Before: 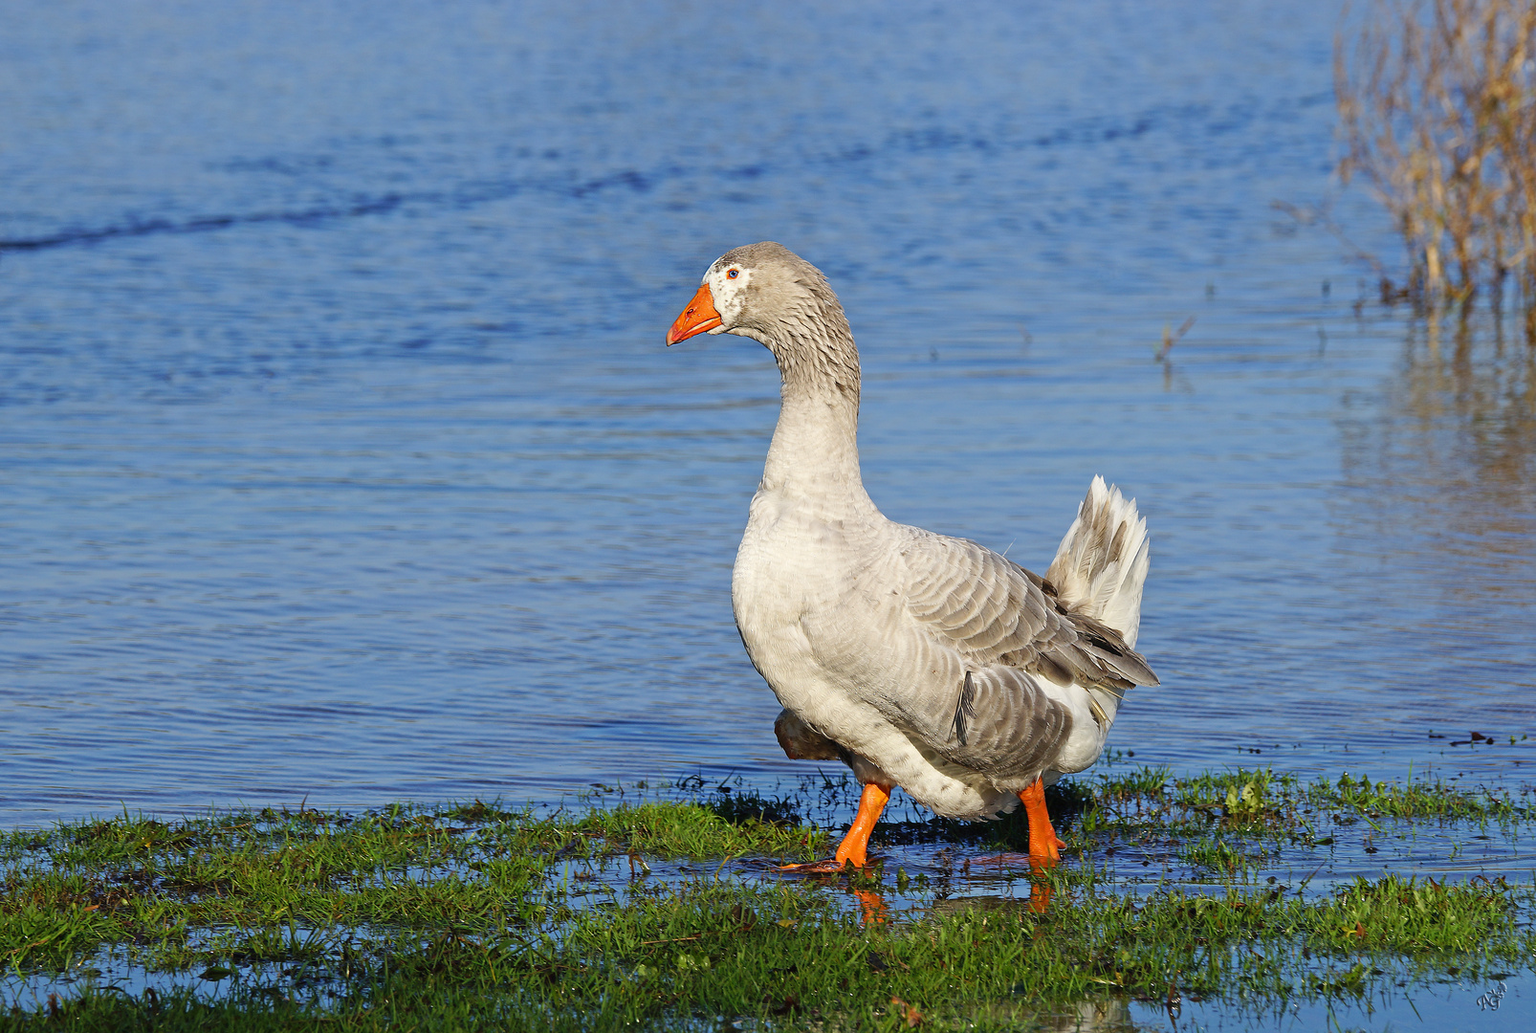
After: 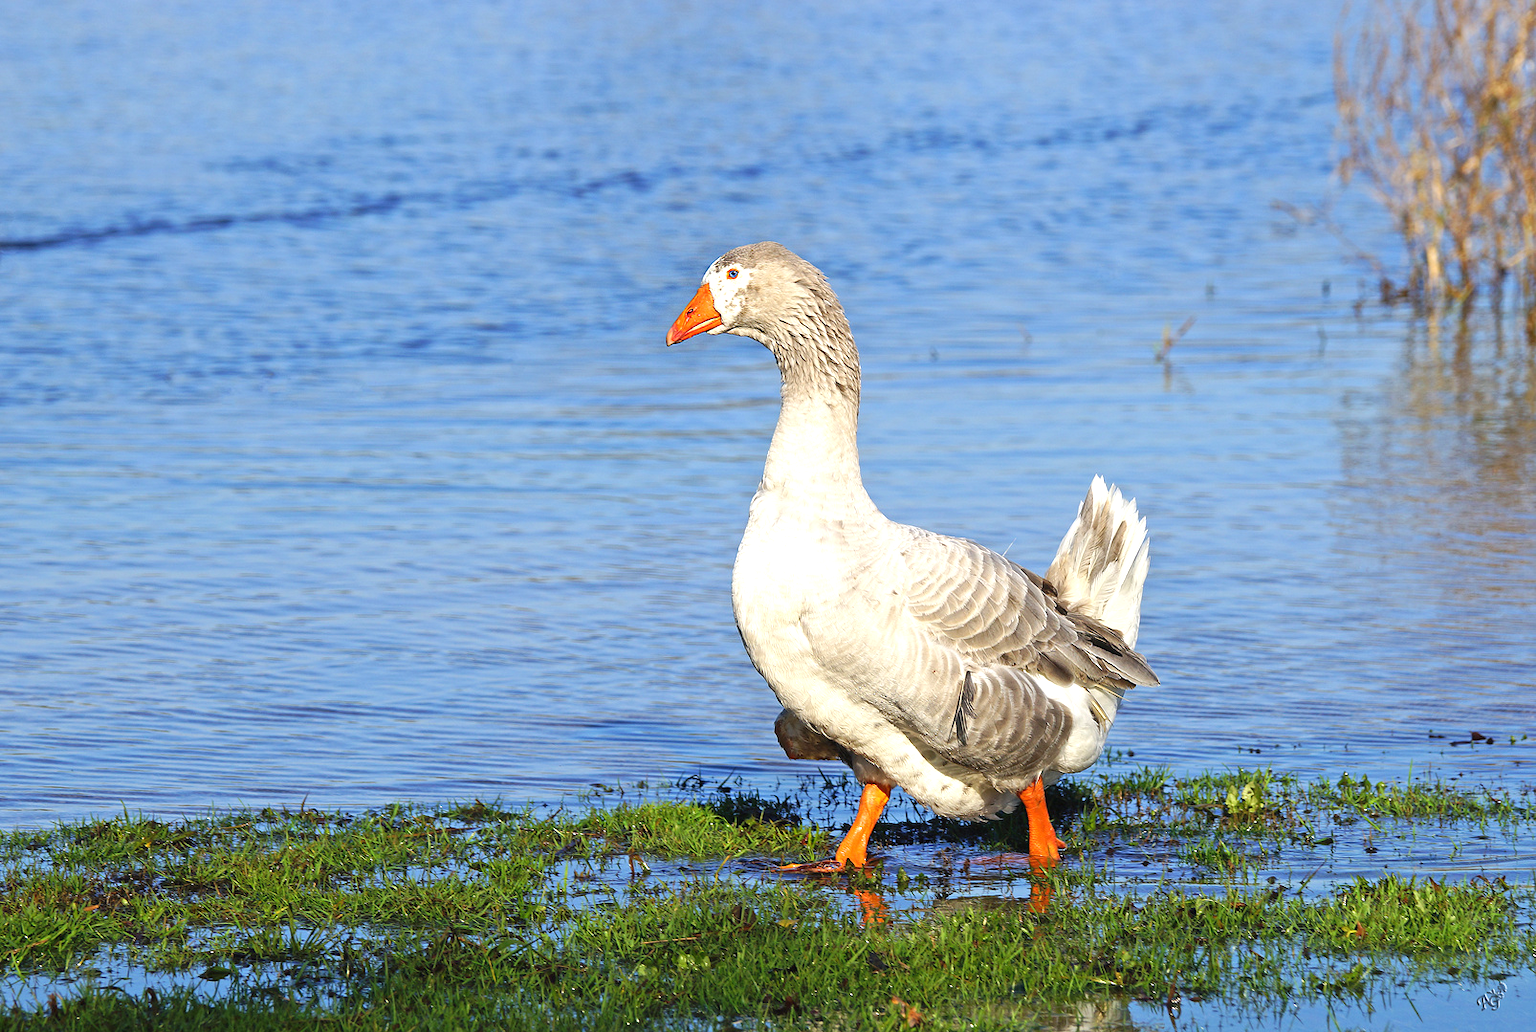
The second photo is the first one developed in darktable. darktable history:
exposure: black level correction 0, exposure 0.68 EV, compensate exposure bias true, compensate highlight preservation false
